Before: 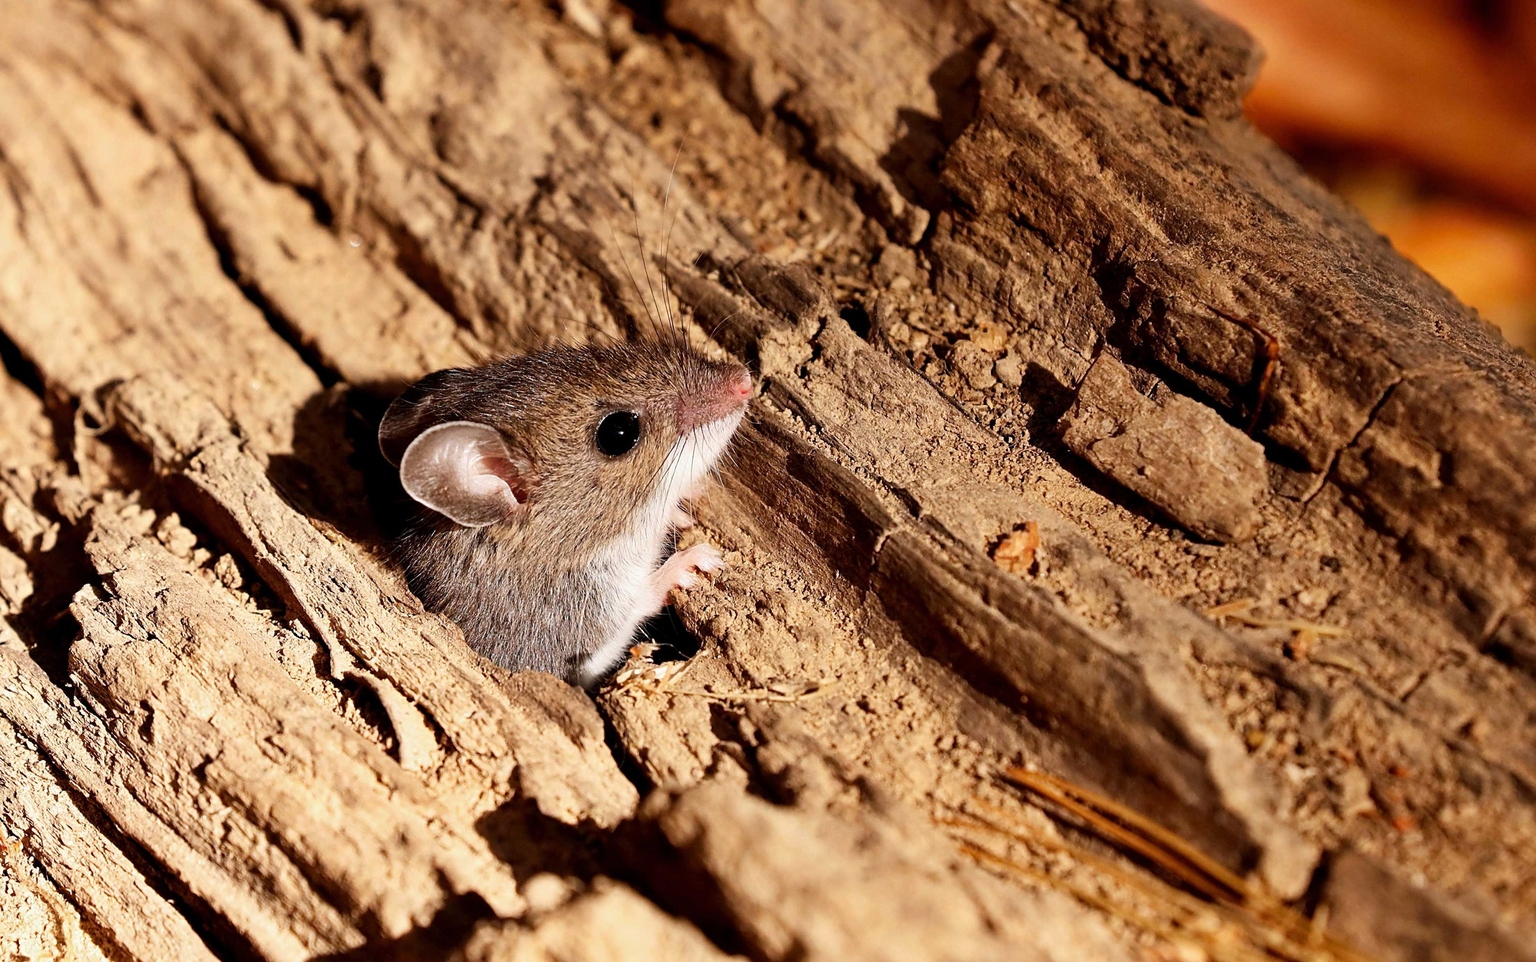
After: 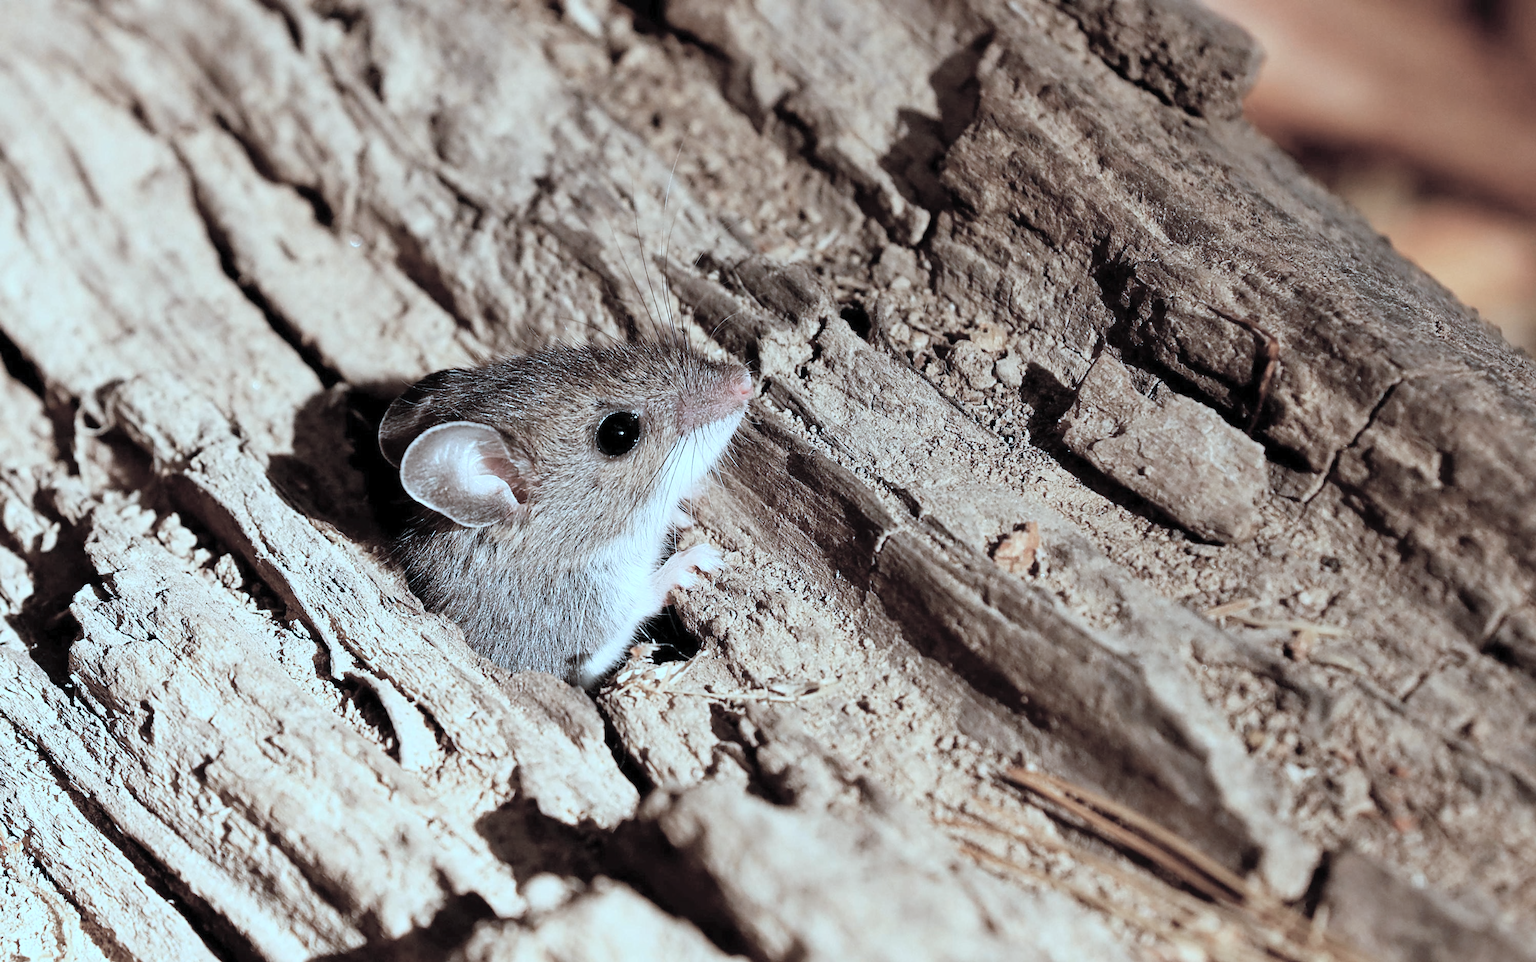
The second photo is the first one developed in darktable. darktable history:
contrast brightness saturation: brightness 0.182, saturation -0.485
color correction: highlights a* -10.63, highlights b* -19.41
